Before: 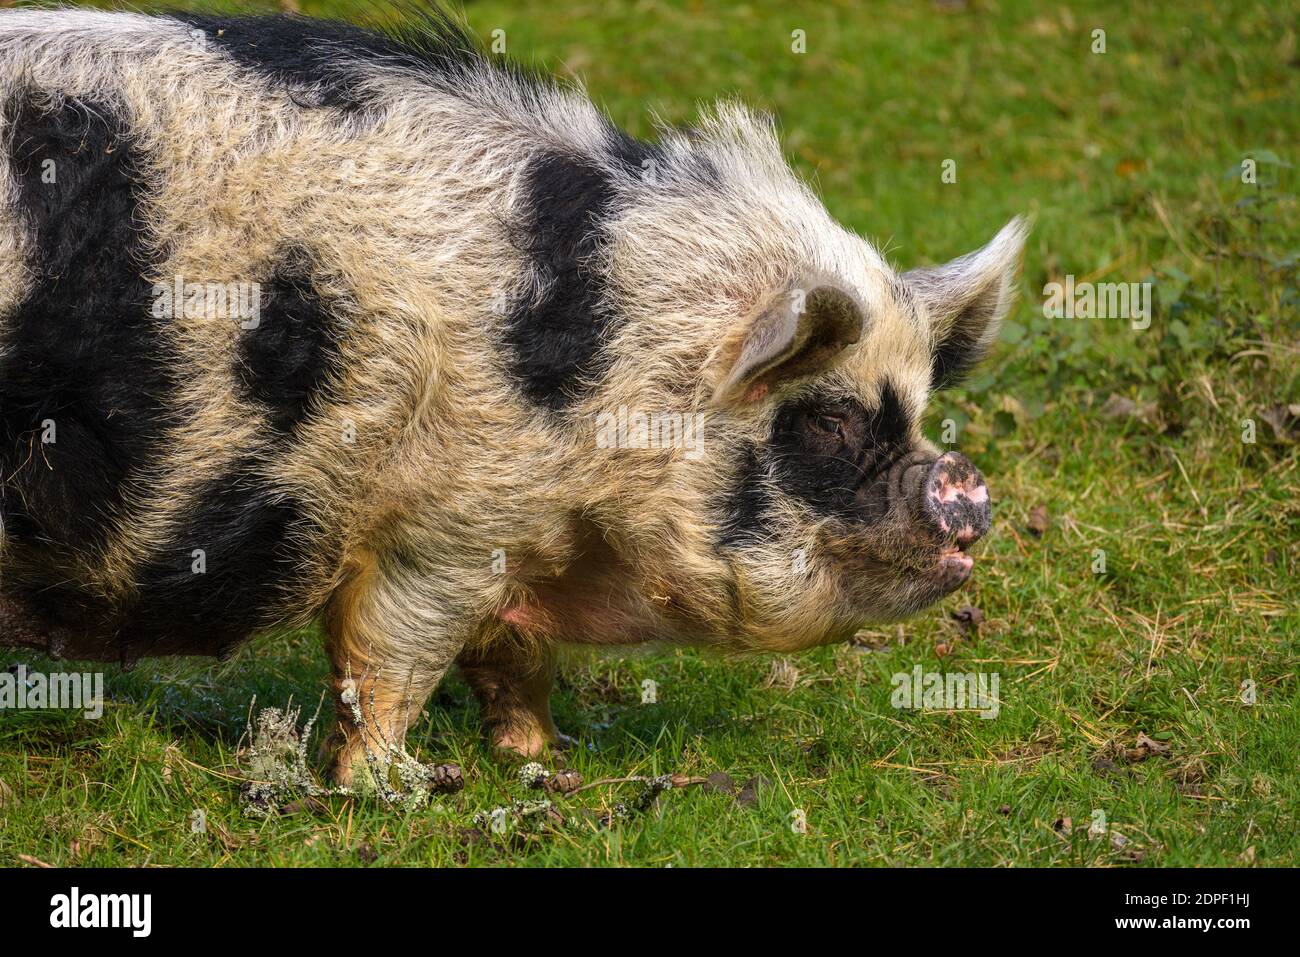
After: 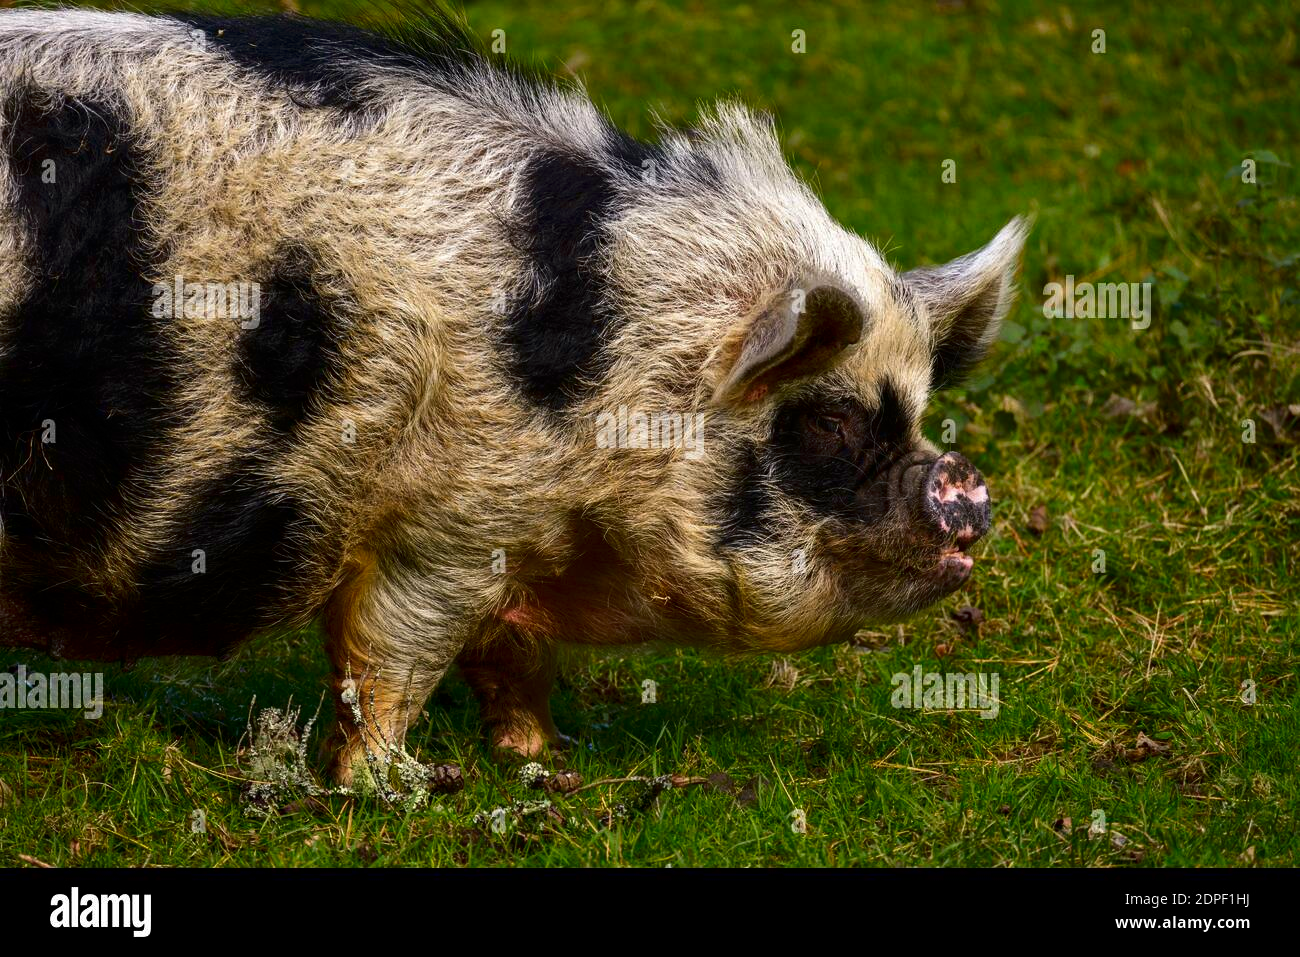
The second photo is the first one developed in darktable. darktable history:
contrast brightness saturation: contrast 0.096, brightness -0.258, saturation 0.144
